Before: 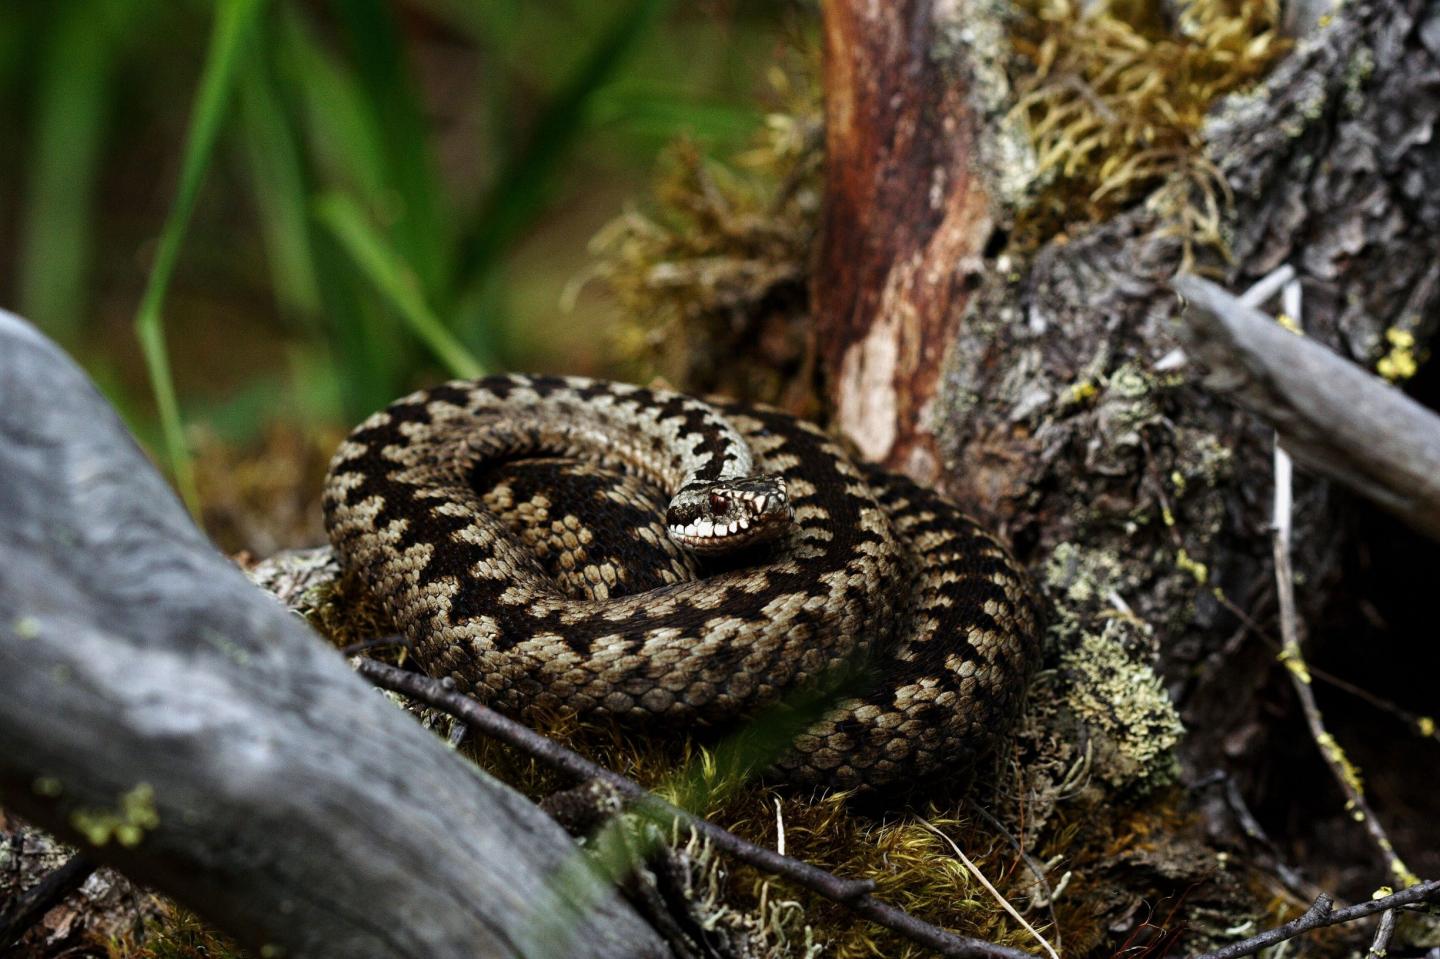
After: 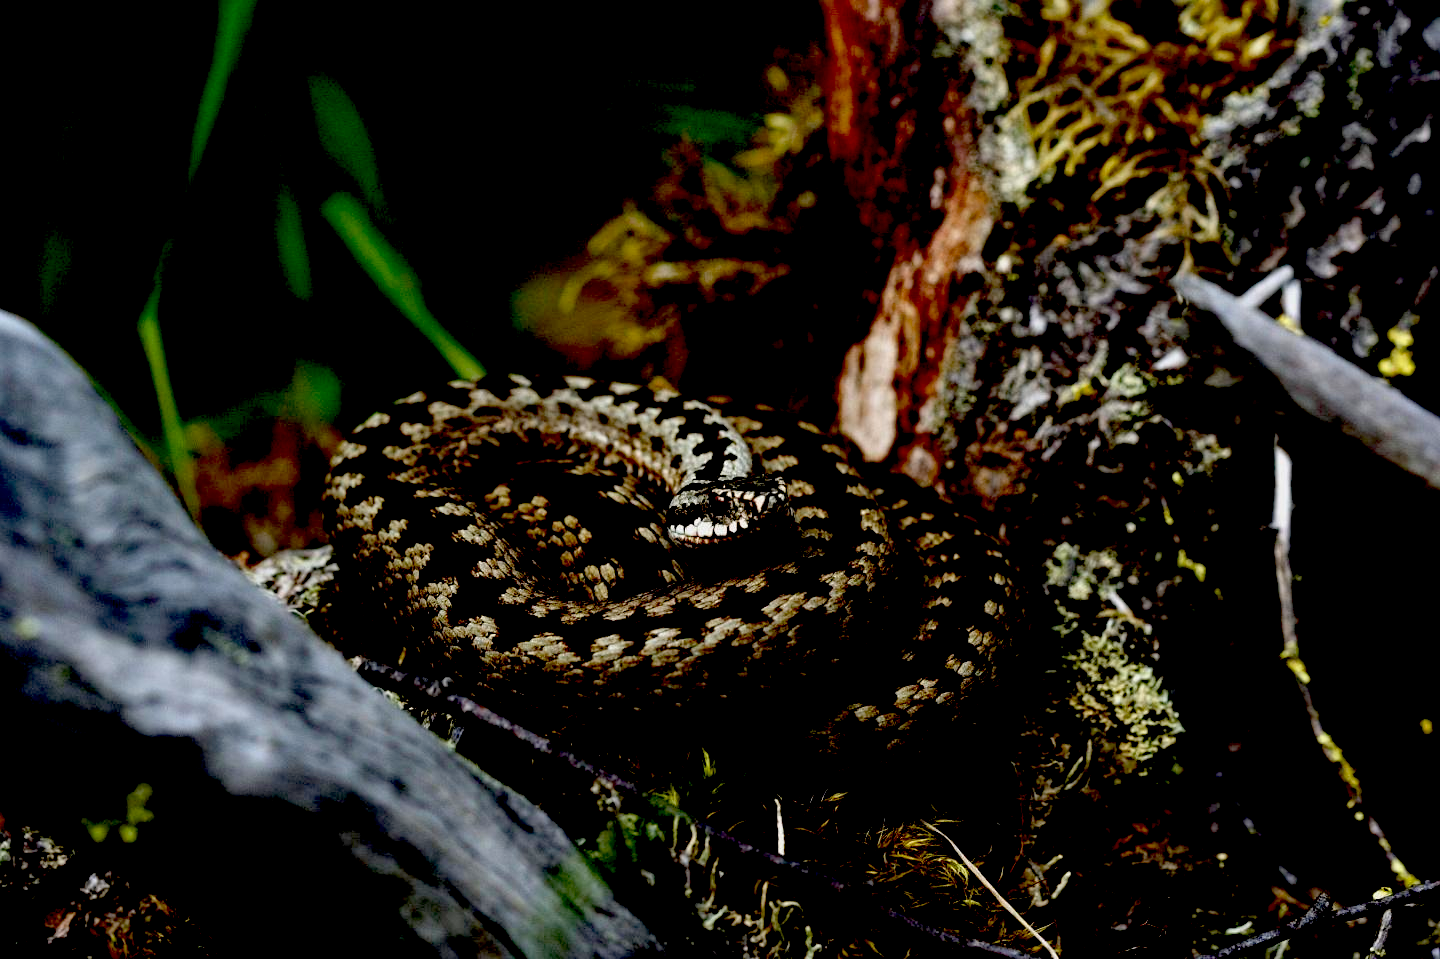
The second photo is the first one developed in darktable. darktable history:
exposure: black level correction 0.098, exposure -0.088 EV, compensate exposure bias true, compensate highlight preservation false
